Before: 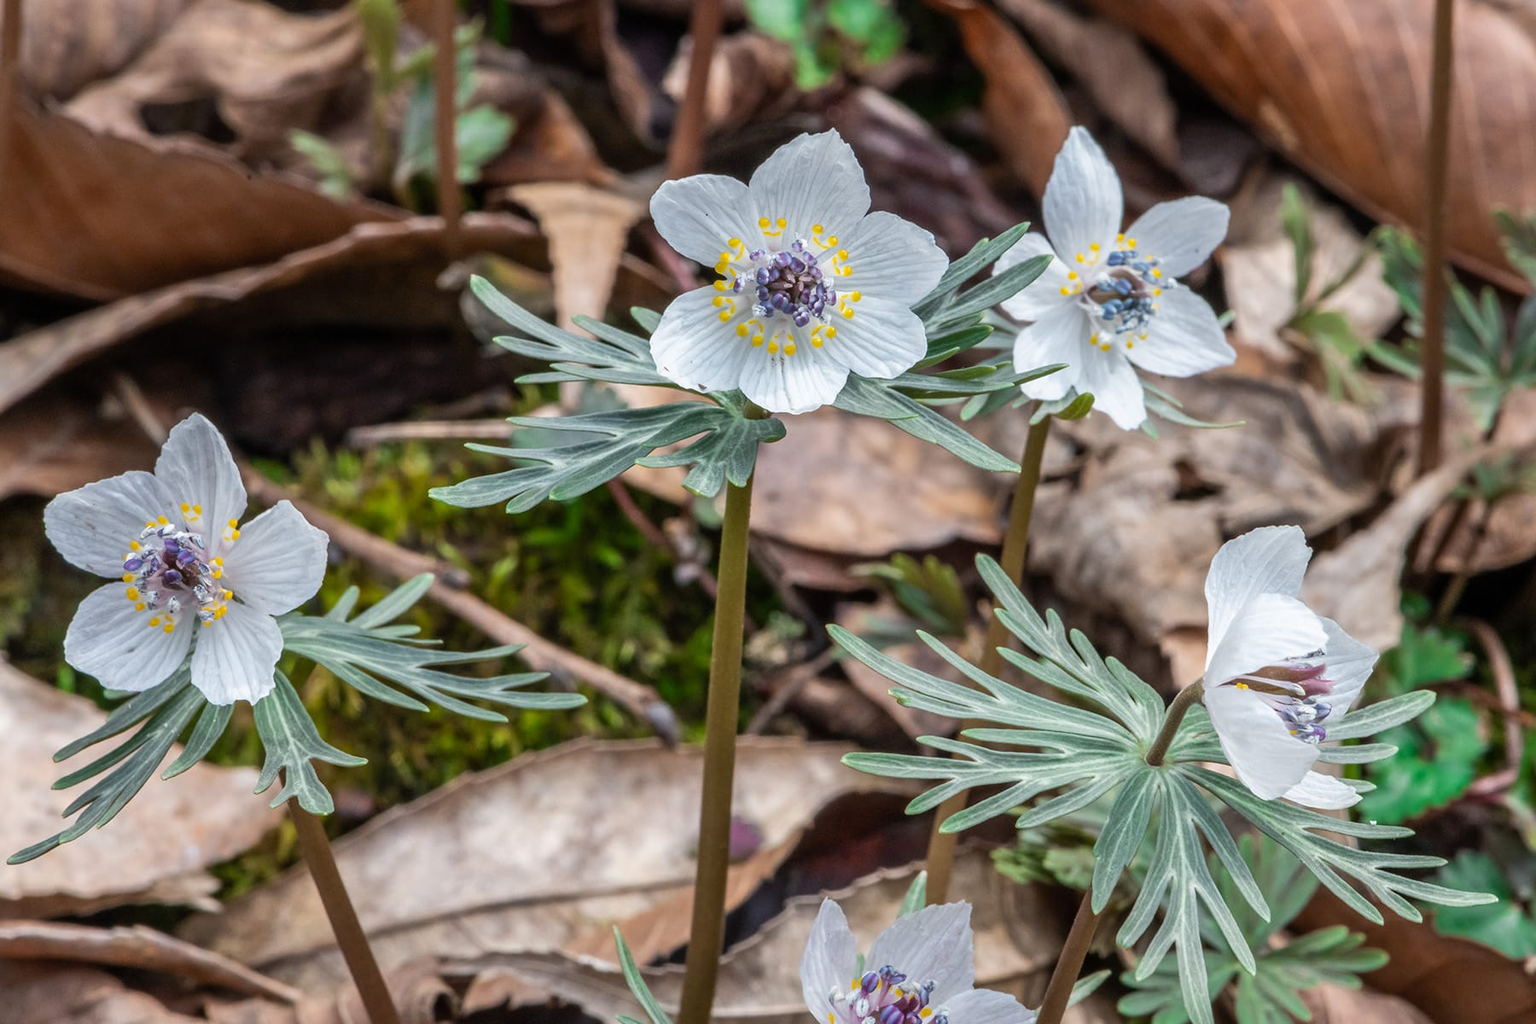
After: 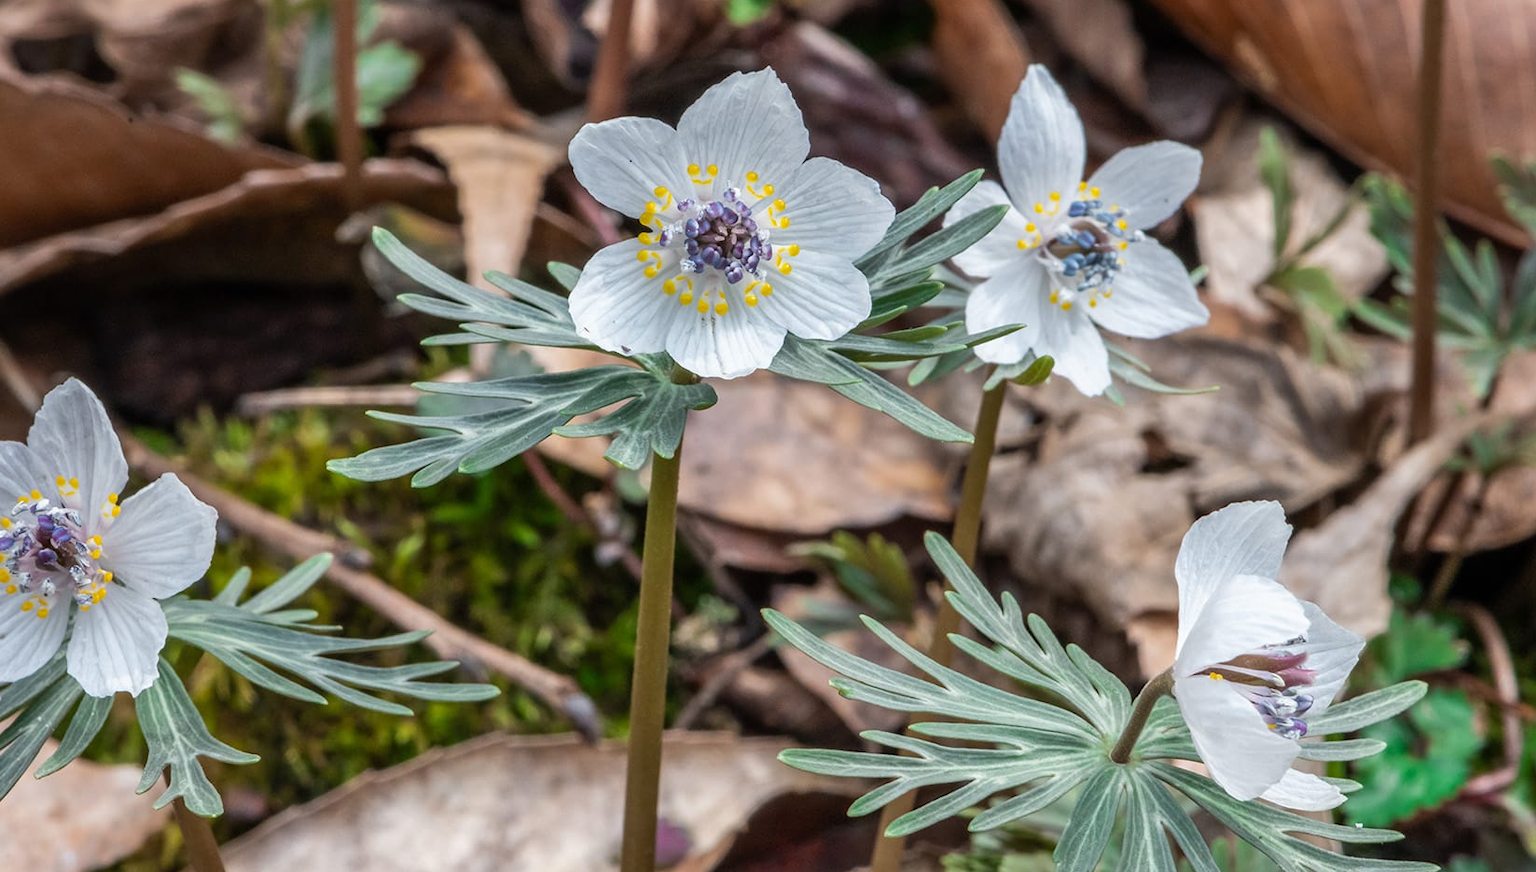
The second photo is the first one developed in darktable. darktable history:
crop: left 8.453%, top 6.619%, bottom 15.356%
